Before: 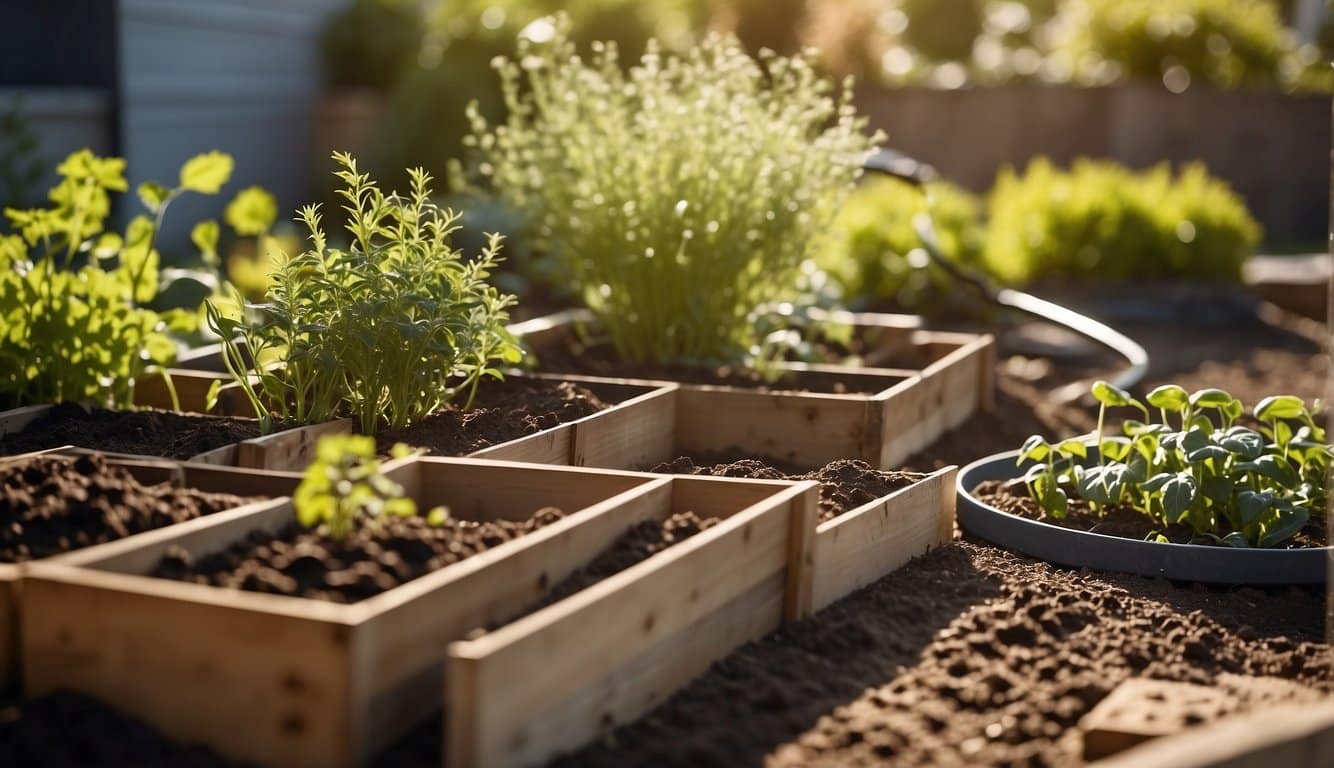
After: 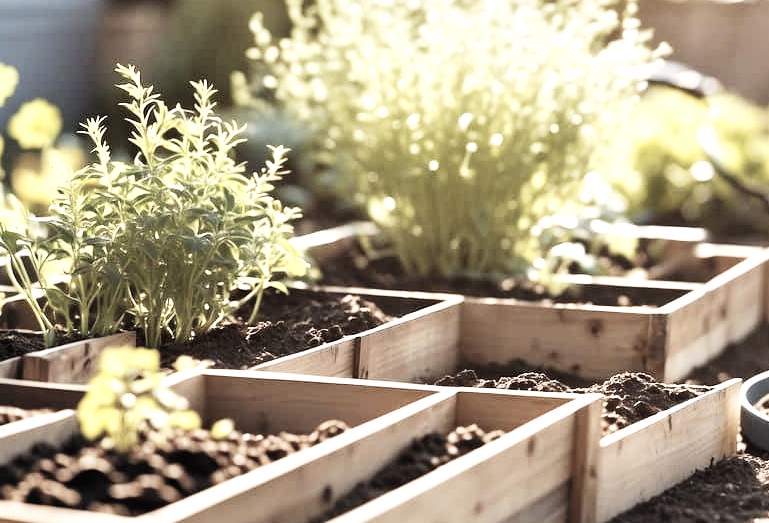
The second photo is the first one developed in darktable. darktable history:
local contrast: mode bilateral grid, contrast 25, coarseness 59, detail 152%, midtone range 0.2
contrast brightness saturation: brightness 0.181, saturation -0.511
crop: left 16.237%, top 11.393%, right 26.054%, bottom 20.453%
base curve: curves: ch0 [(0, 0) (0.007, 0.004) (0.027, 0.03) (0.046, 0.07) (0.207, 0.54) (0.442, 0.872) (0.673, 0.972) (1, 1)], preserve colors none
